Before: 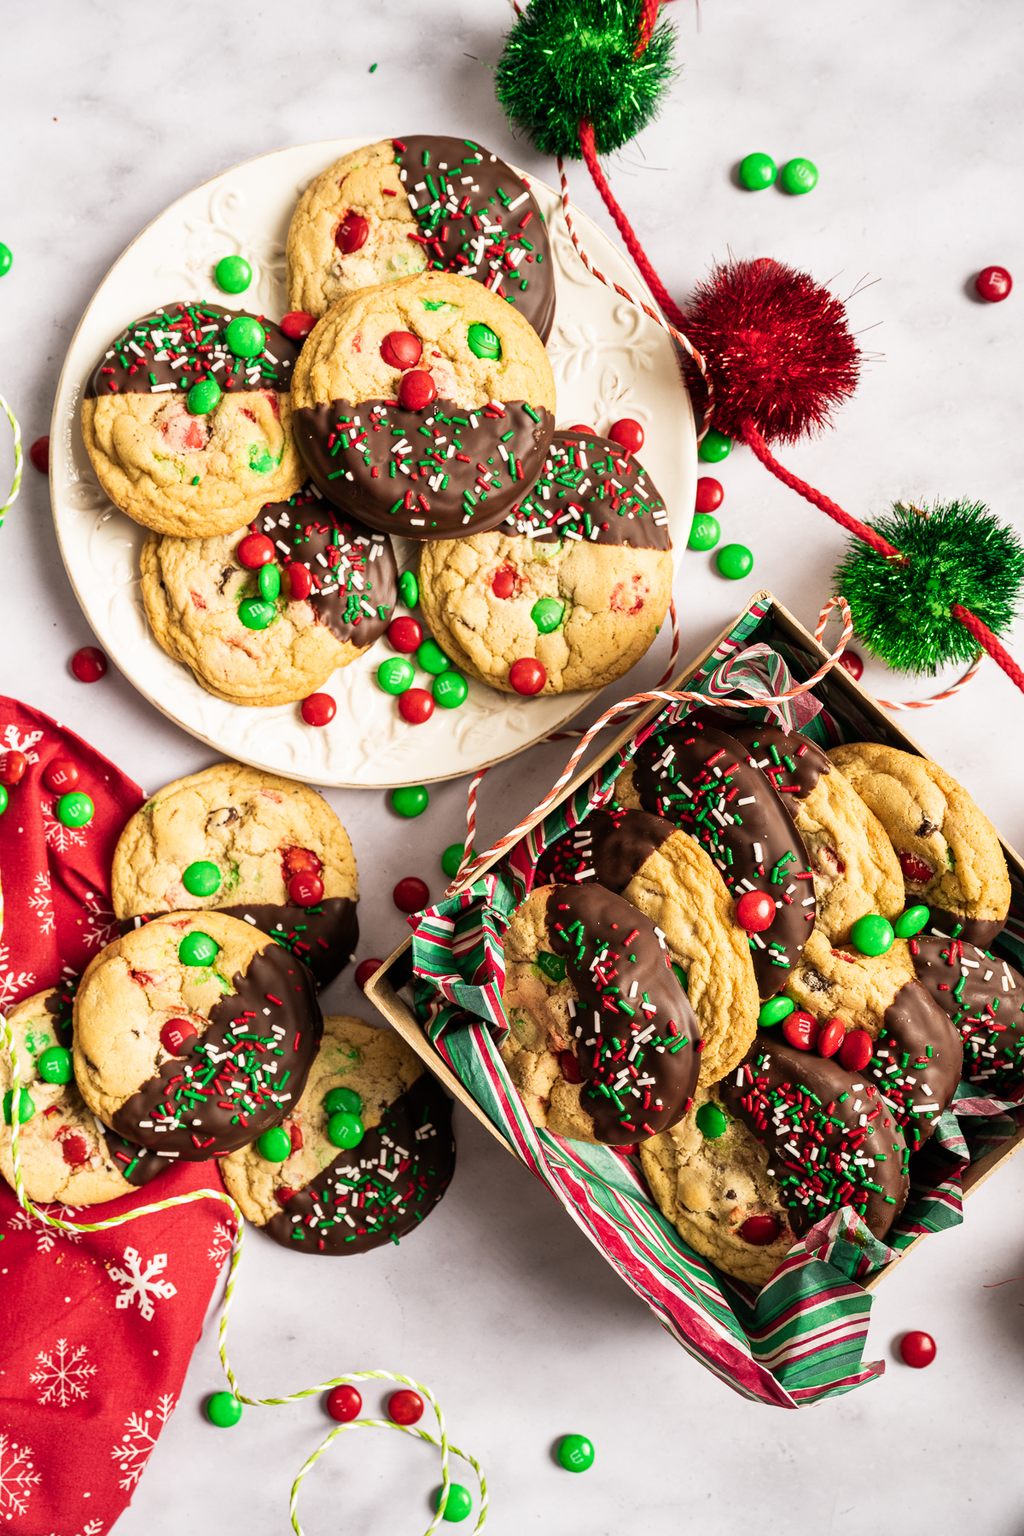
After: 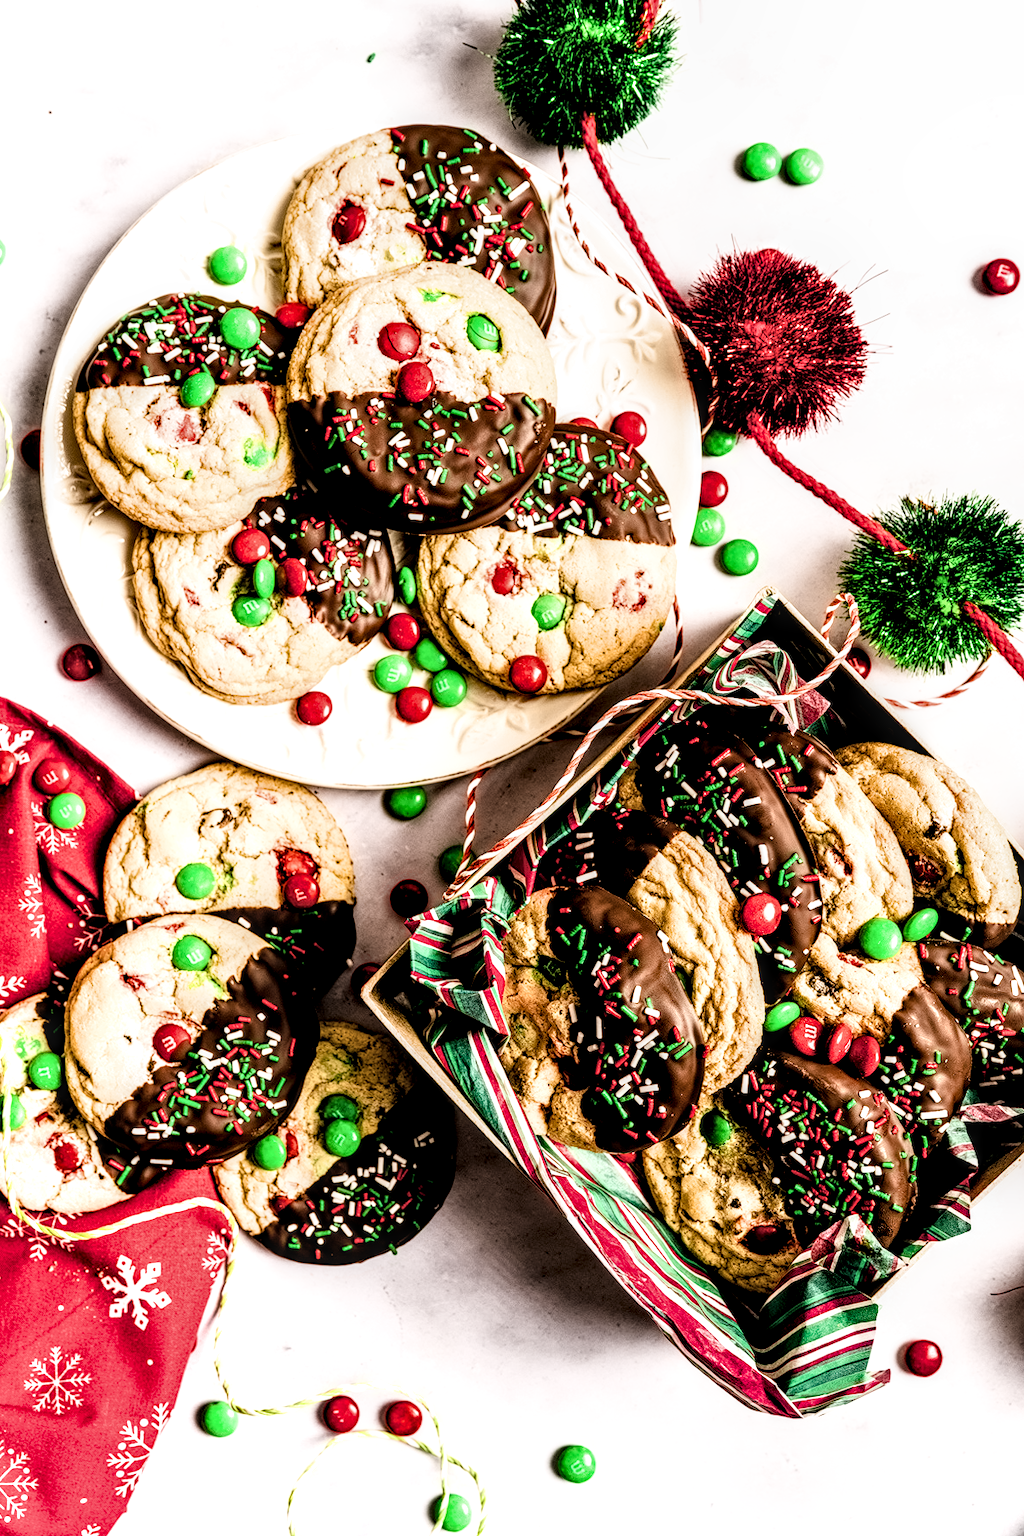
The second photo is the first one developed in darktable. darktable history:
chromatic aberrations: on, module defaults
color balance rgb "basic colorfulness: vibrant colors": perceptual saturation grading › global saturation 20%, perceptual saturation grading › highlights -25%, perceptual saturation grading › shadows 50%
denoise (profiled): preserve shadows 1.27, scattering 0.025, a [-1, 0, 0], compensate highlight preservation false
diffuse or sharpen: iterations 3, radius span 3, edge sensitivity 2.94, 1st order anisotropy 100%, 2nd order anisotropy 100%, 3rd order anisotropy 100%, 4th order anisotropy 100%, 1st order speed 0.65%, 2nd order speed -3.92%, 3rd order speed -25%, 4th order speed -5.39%
haze removal: compatibility mode true, adaptive false
highlight reconstruction: method segmentation based, iterations 1, diameter of reconstruction 64 px
hot pixels: on, module defaults
lens correction: correction method embedded metadata, scale 1, crop 1, focal 55, aperture 6.3, distance 10.01, camera "ILCE-7C", lens "FE 55mm F1.8 ZA"
filmic rgb: black relative exposure -3.75 EV, white relative exposure 2.4 EV, dynamic range scaling -50%, hardness 3.42, latitude 30%, contrast 1.8
local contrast: detail 160%
